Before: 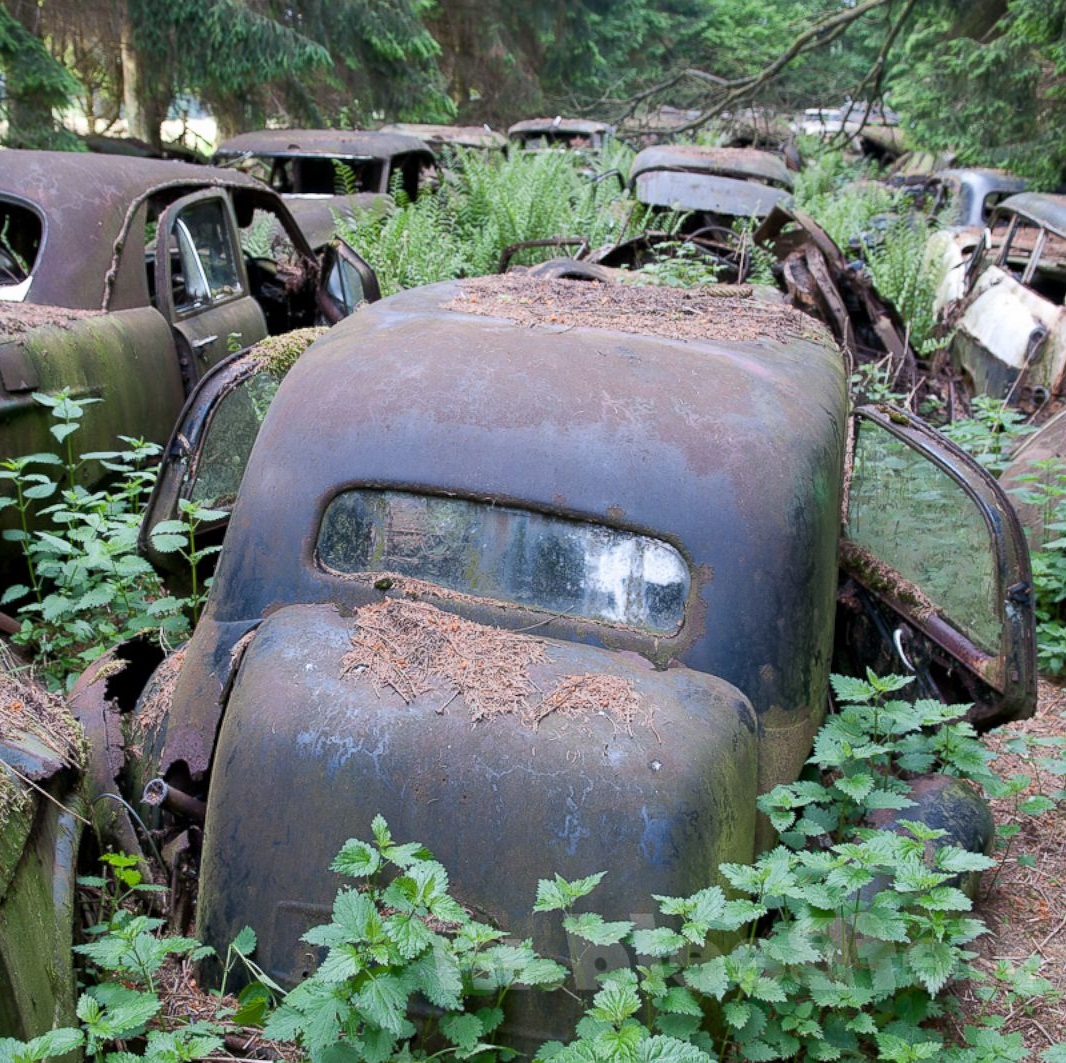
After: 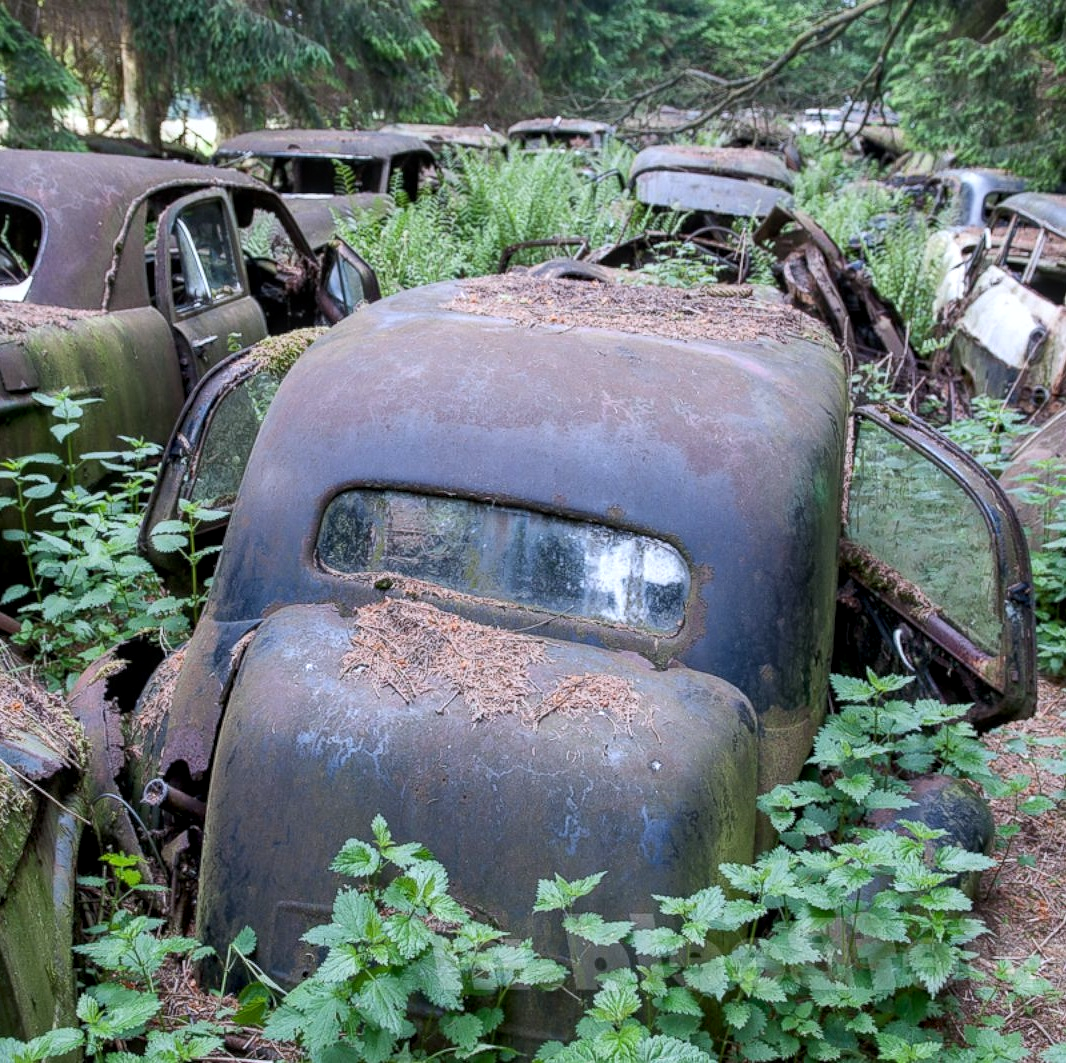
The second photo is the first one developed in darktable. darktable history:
white balance: red 0.983, blue 1.036
local contrast: on, module defaults
